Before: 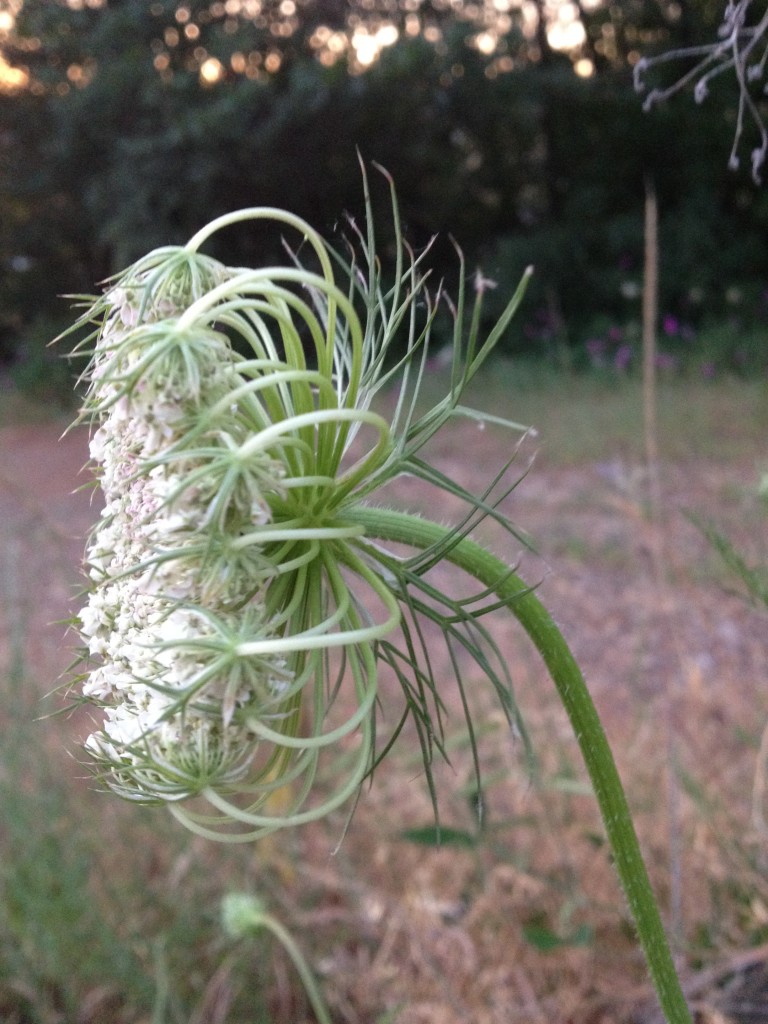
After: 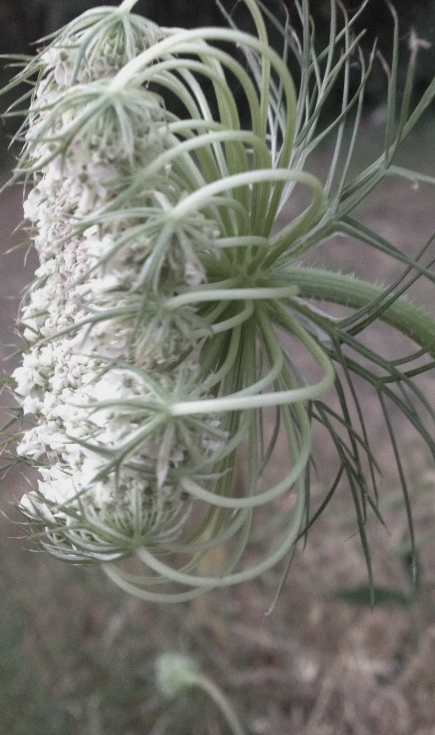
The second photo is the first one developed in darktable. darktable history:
tone equalizer: -8 EV 0.279 EV, -7 EV 0.421 EV, -6 EV 0.402 EV, -5 EV 0.257 EV, -3 EV -0.26 EV, -2 EV -0.42 EV, -1 EV -0.418 EV, +0 EV -0.233 EV
color correction: highlights b* -0.053, saturation 0.519
crop: left 8.691%, top 23.529%, right 34.643%, bottom 4.659%
